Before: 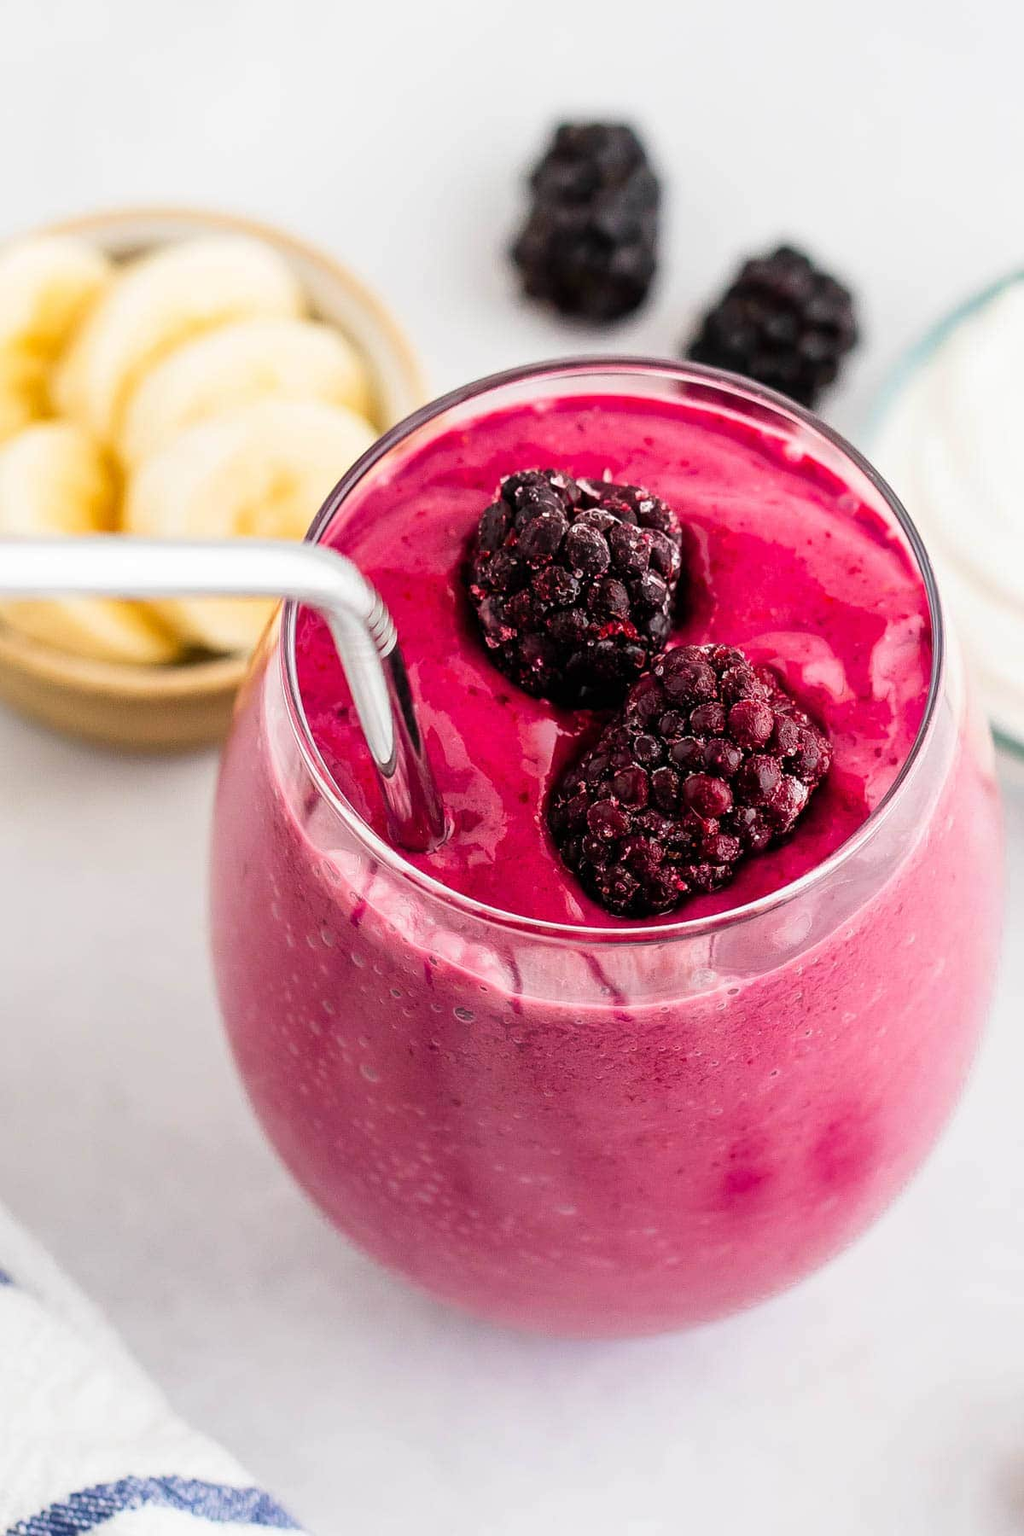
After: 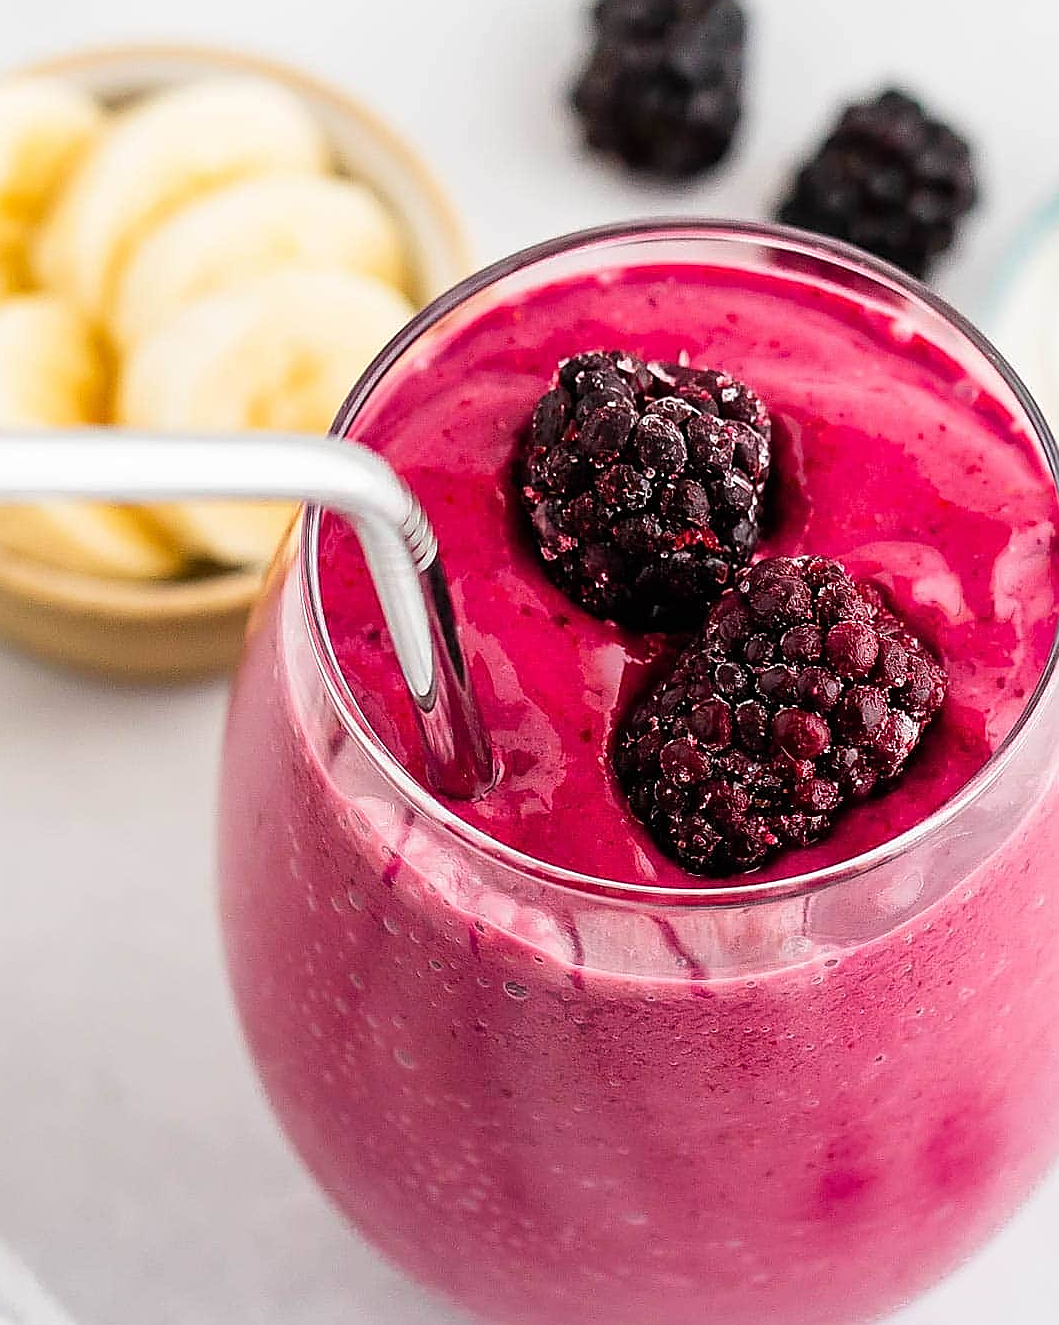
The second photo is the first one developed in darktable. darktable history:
crop and rotate: left 2.359%, top 11.081%, right 9.381%, bottom 15.265%
sharpen: radius 1.391, amount 1.238, threshold 0.6
exposure: compensate highlight preservation false
